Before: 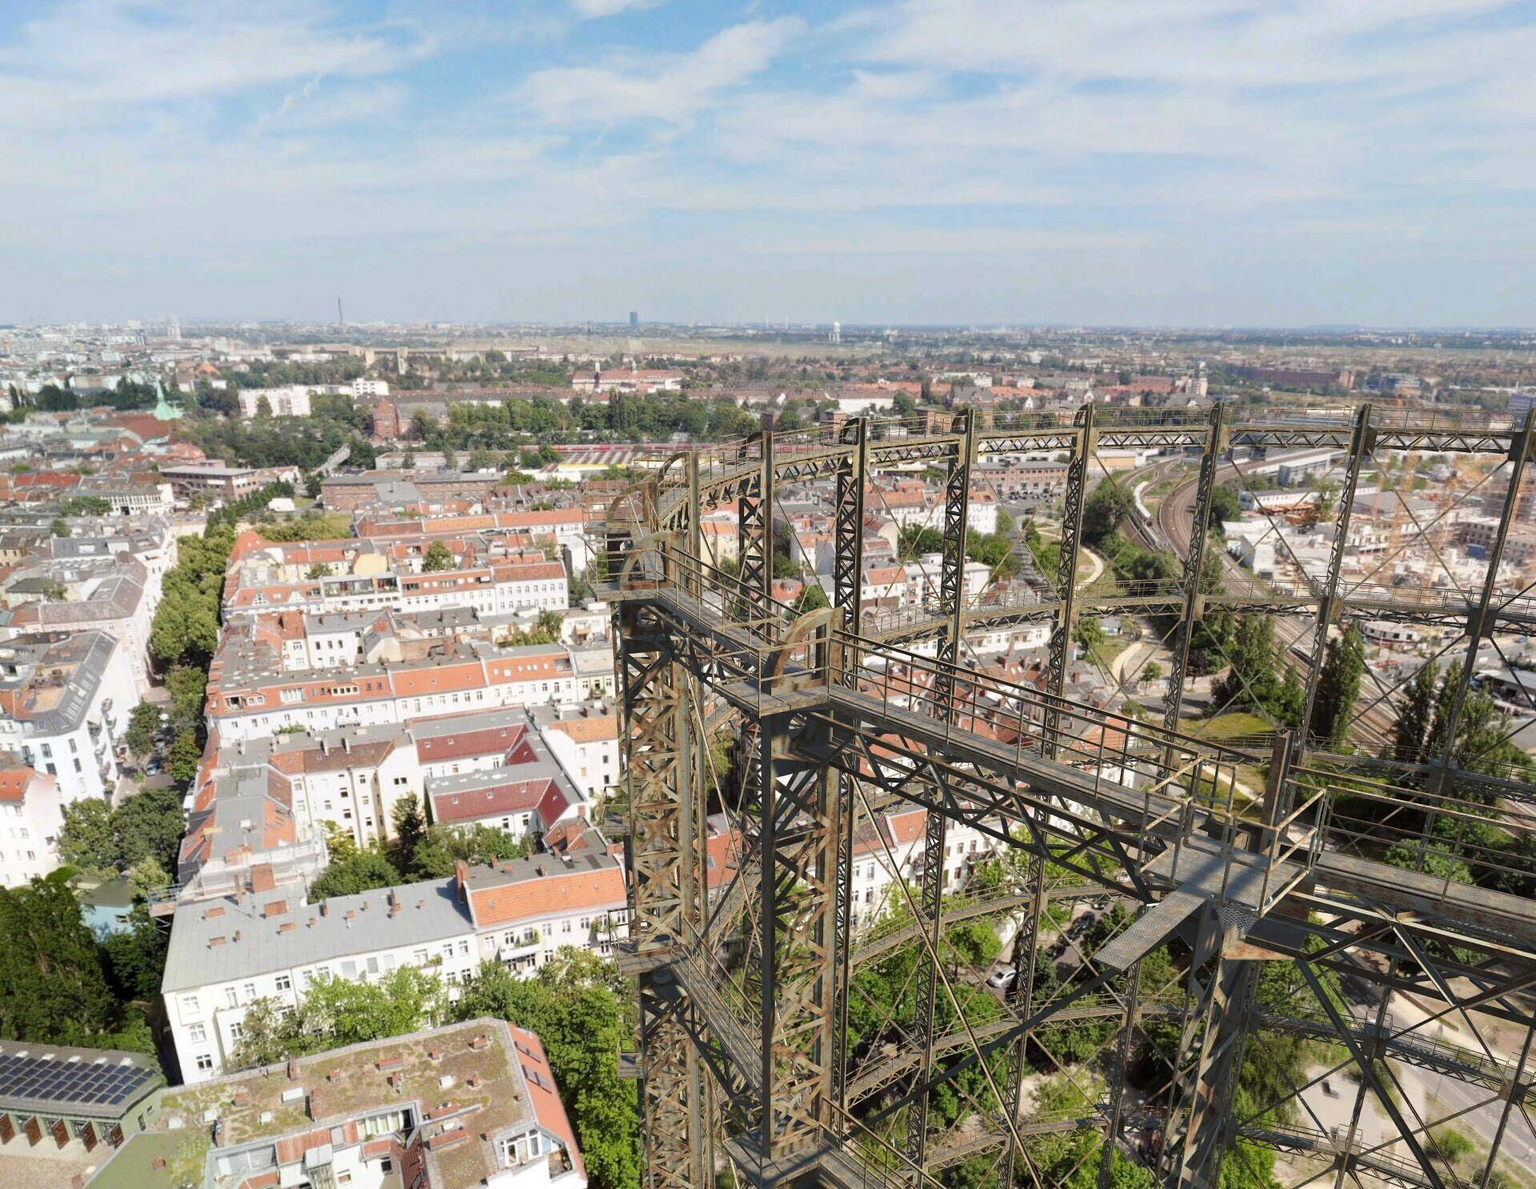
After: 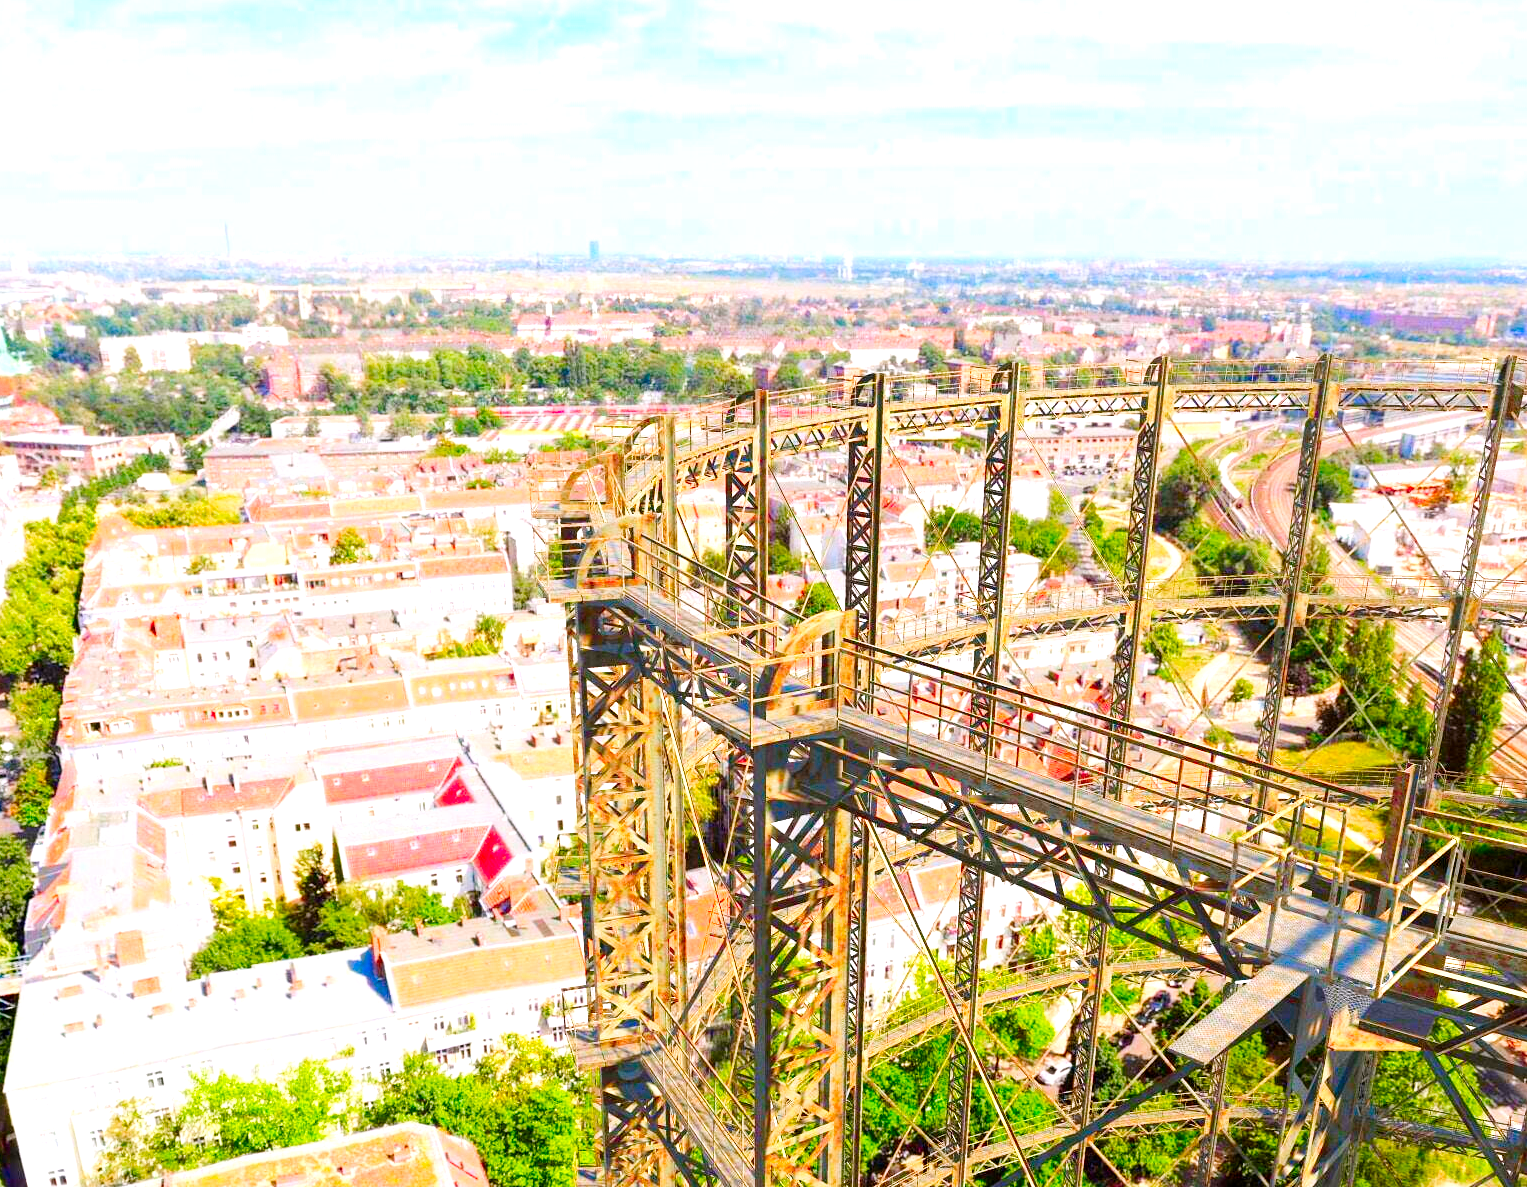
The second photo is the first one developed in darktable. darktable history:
tone curve: curves: ch0 [(0, 0) (0.004, 0.001) (0.133, 0.112) (0.325, 0.362) (0.832, 0.893) (1, 1)], preserve colors none
color correction: highlights a* 1.52, highlights b* -1.72, saturation 2.42
crop and rotate: left 10.358%, top 10.039%, right 10.074%, bottom 10.075%
exposure: black level correction 0.001, exposure 1.035 EV, compensate exposure bias true, compensate highlight preservation false
base curve: preserve colors none
